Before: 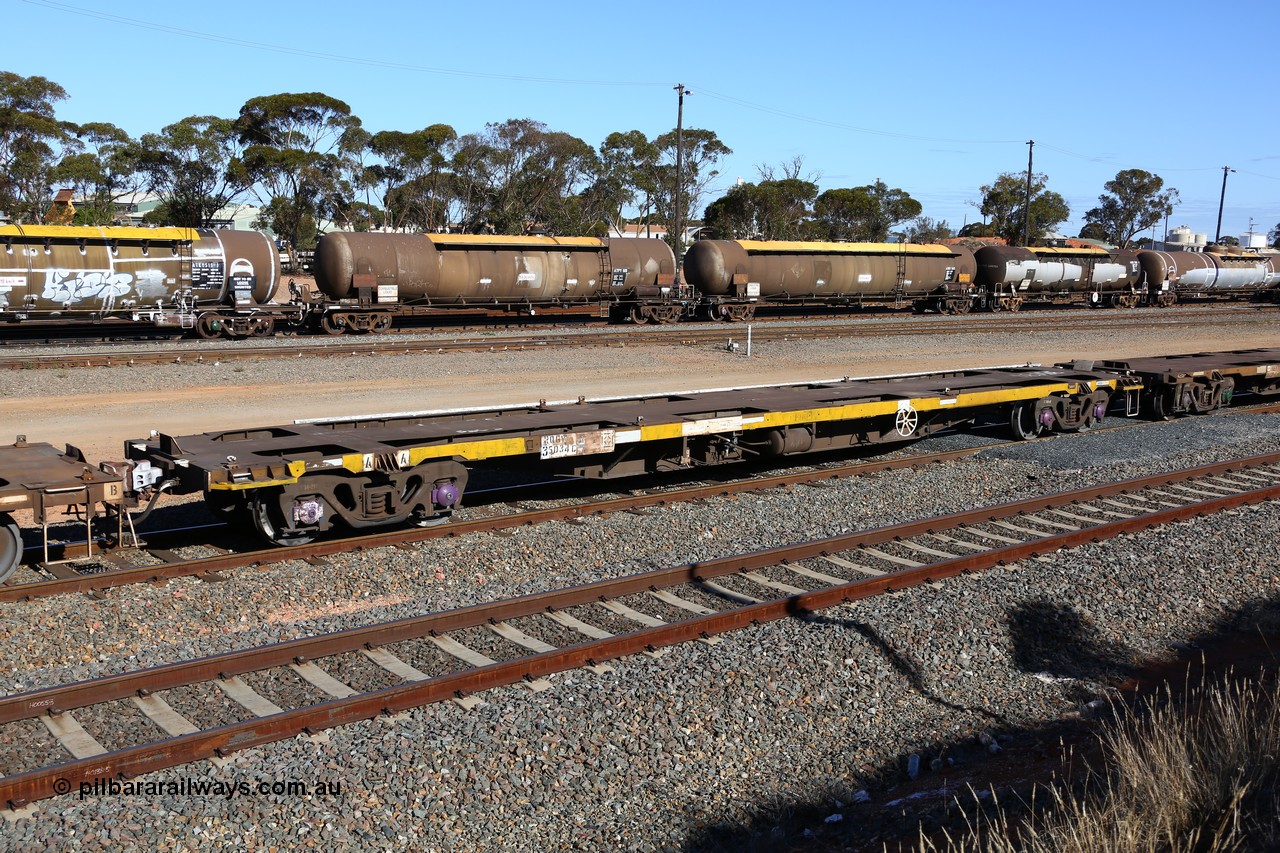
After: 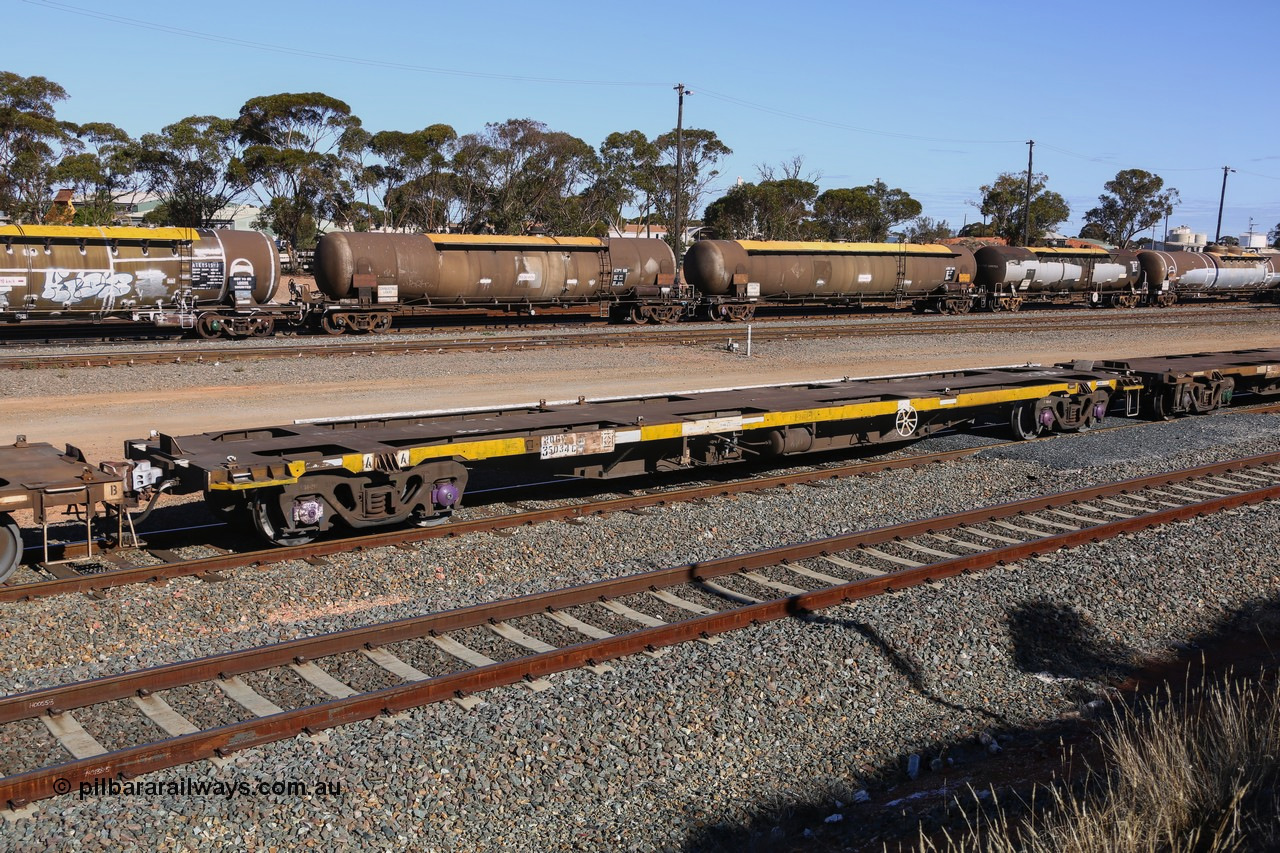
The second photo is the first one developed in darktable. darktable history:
graduated density: density 0.38 EV, hardness 21%, rotation -6.11°, saturation 32%
local contrast: detail 110%
